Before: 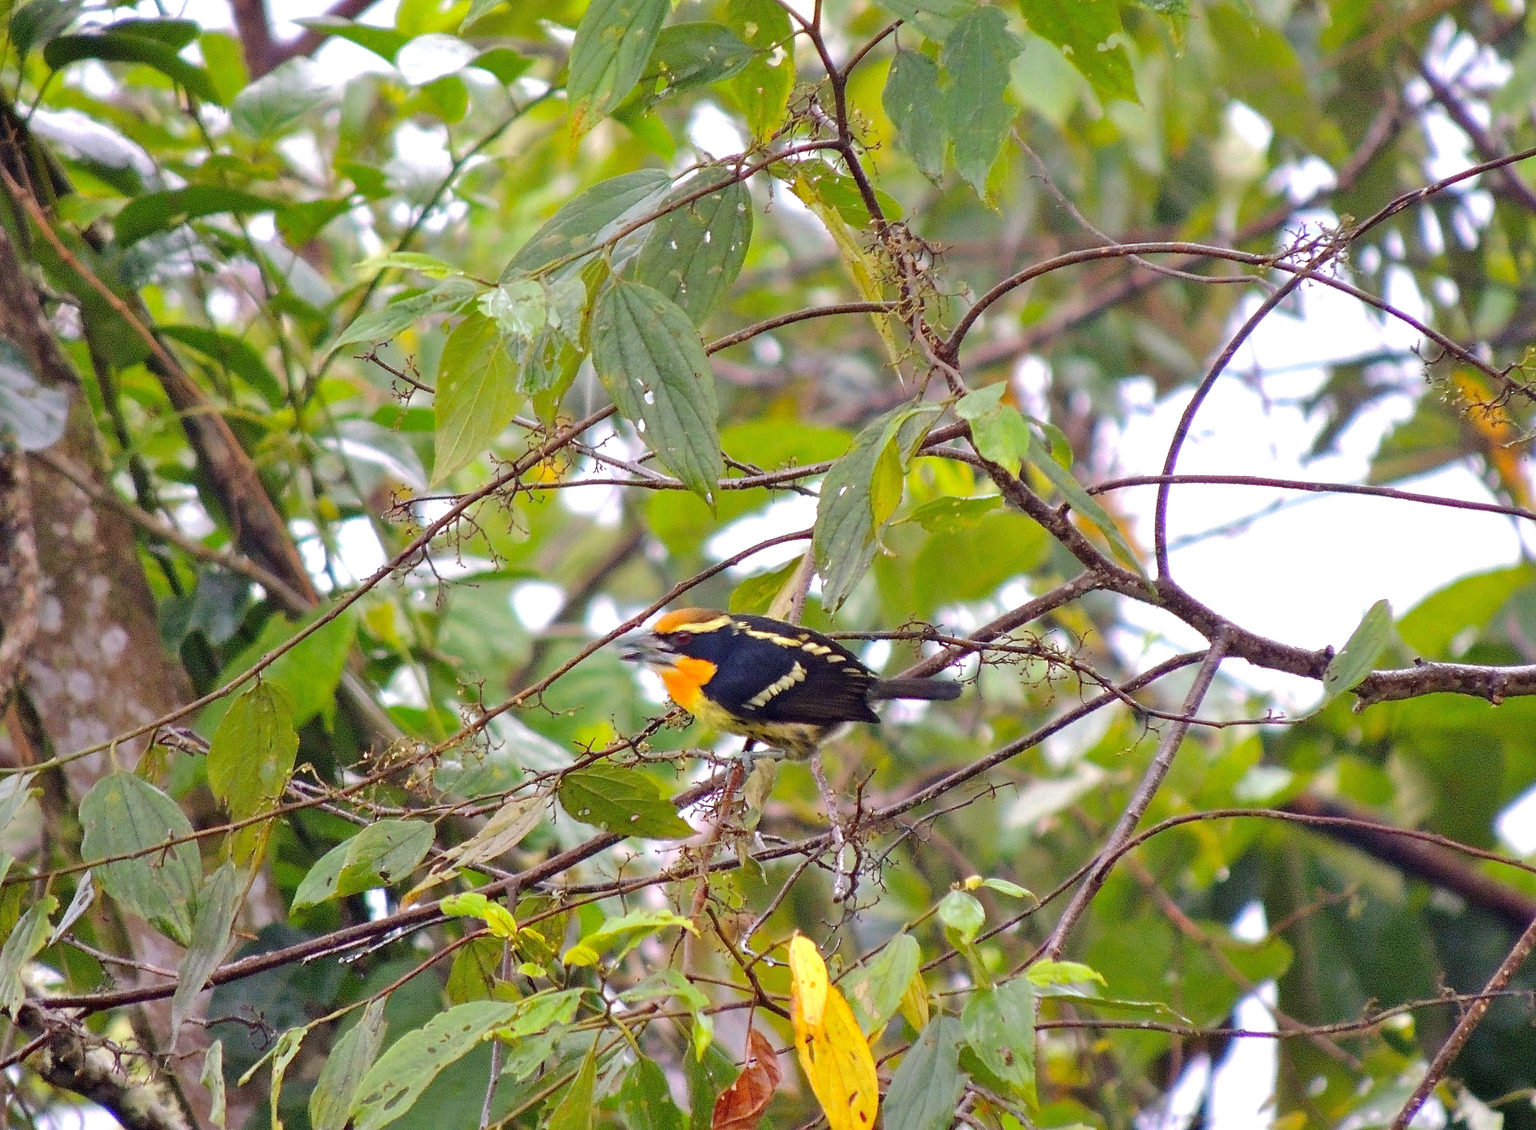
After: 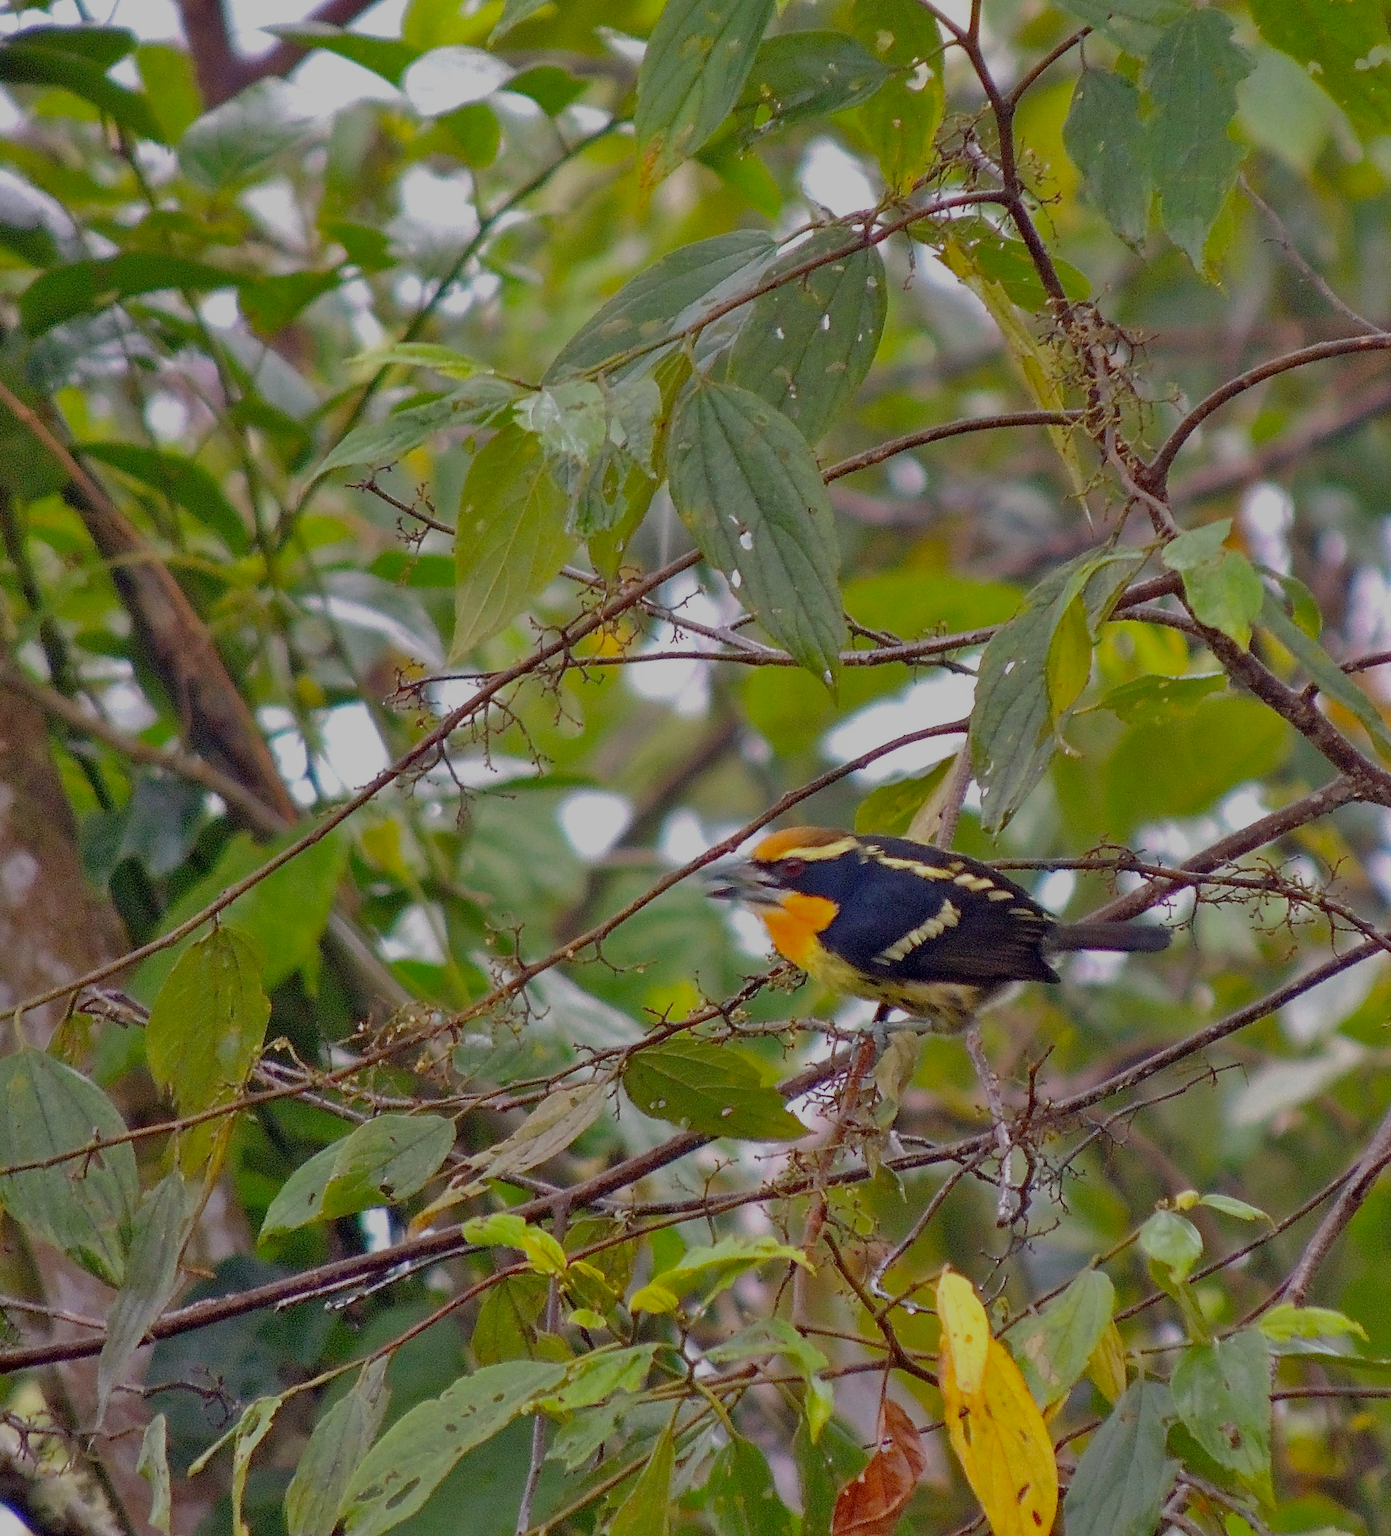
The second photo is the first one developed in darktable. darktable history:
tone equalizer: -8 EV -0.042 EV, -7 EV 0.019 EV, -6 EV -0.007 EV, -5 EV 0.006 EV, -4 EV -0.03 EV, -3 EV -0.228 EV, -2 EV -0.651 EV, -1 EV -0.998 EV, +0 EV -0.943 EV
crop and rotate: left 6.527%, right 26.8%
